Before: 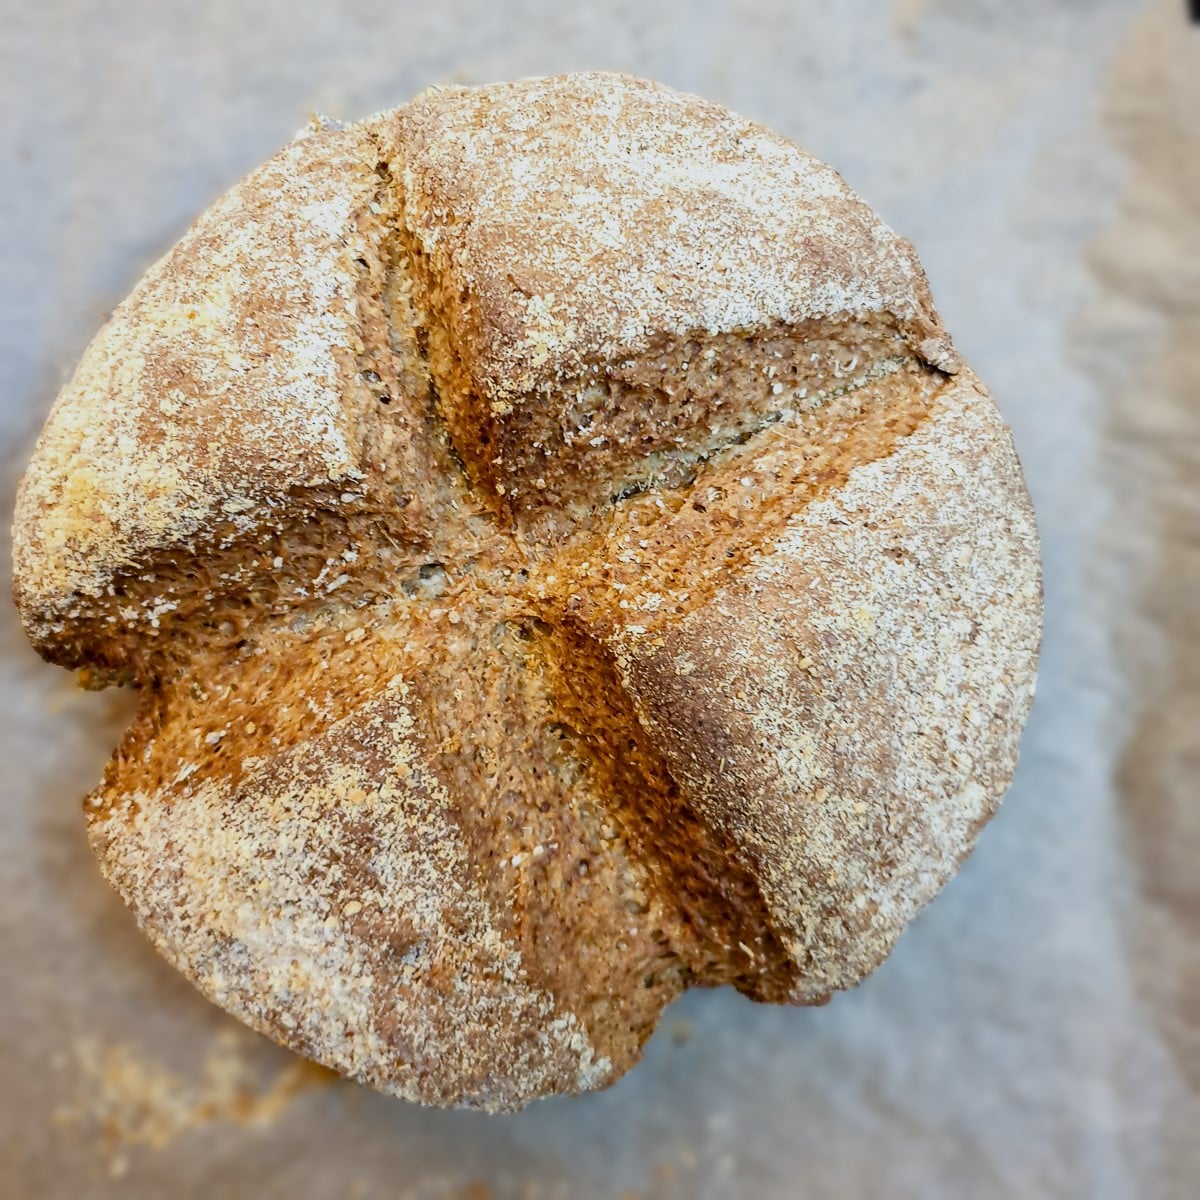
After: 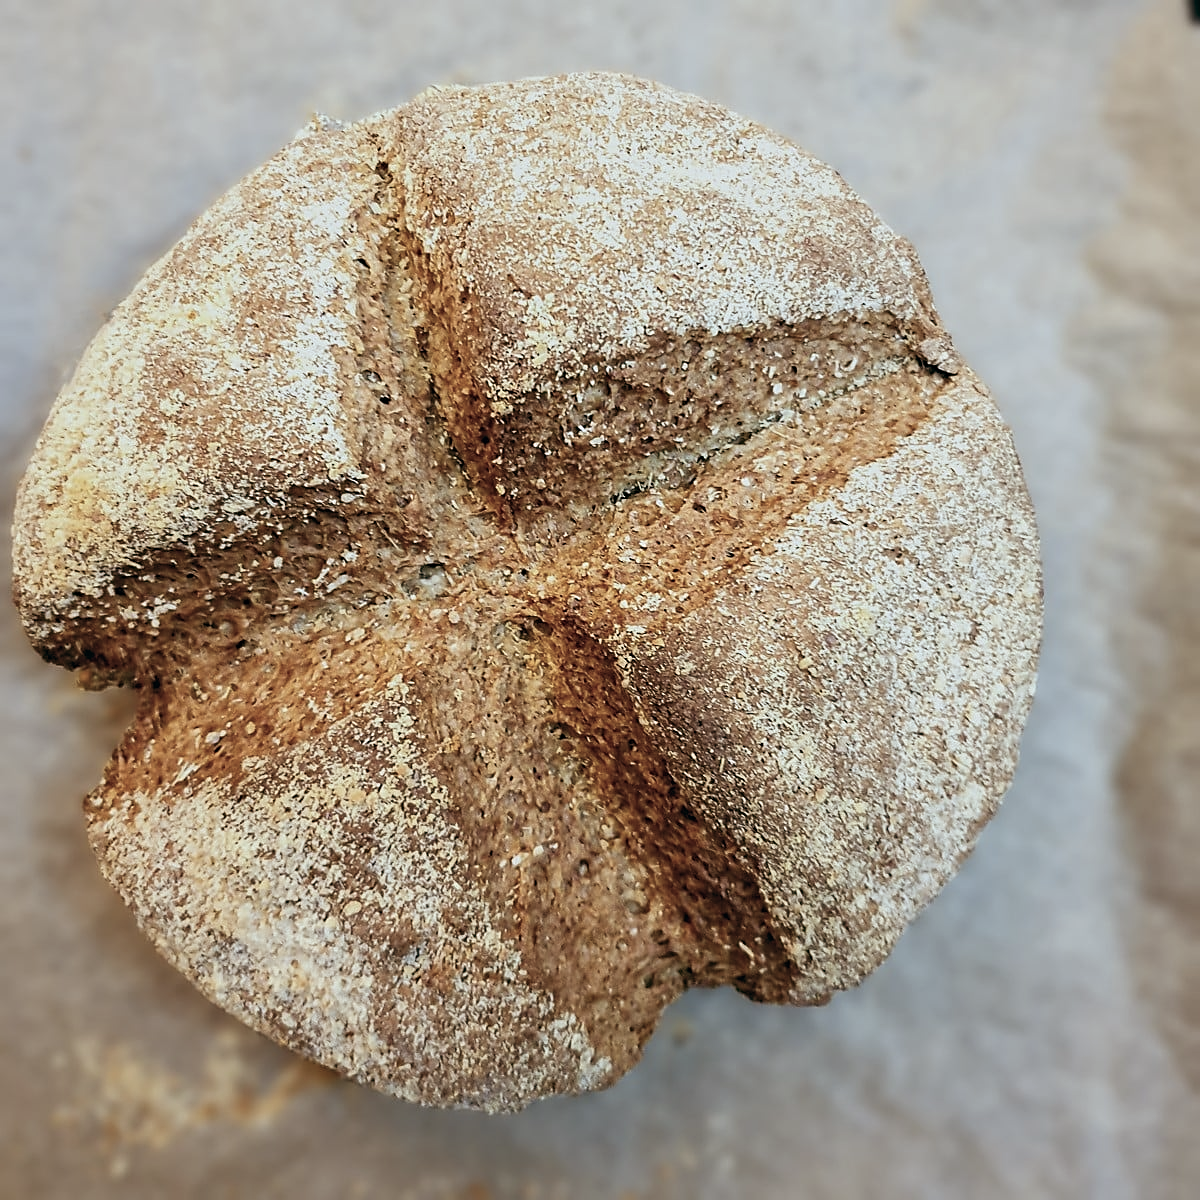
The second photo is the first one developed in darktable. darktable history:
color balance: lift [1, 0.994, 1.002, 1.006], gamma [0.957, 1.081, 1.016, 0.919], gain [0.97, 0.972, 1.01, 1.028], input saturation 91.06%, output saturation 79.8%
sharpen: amount 0.575
